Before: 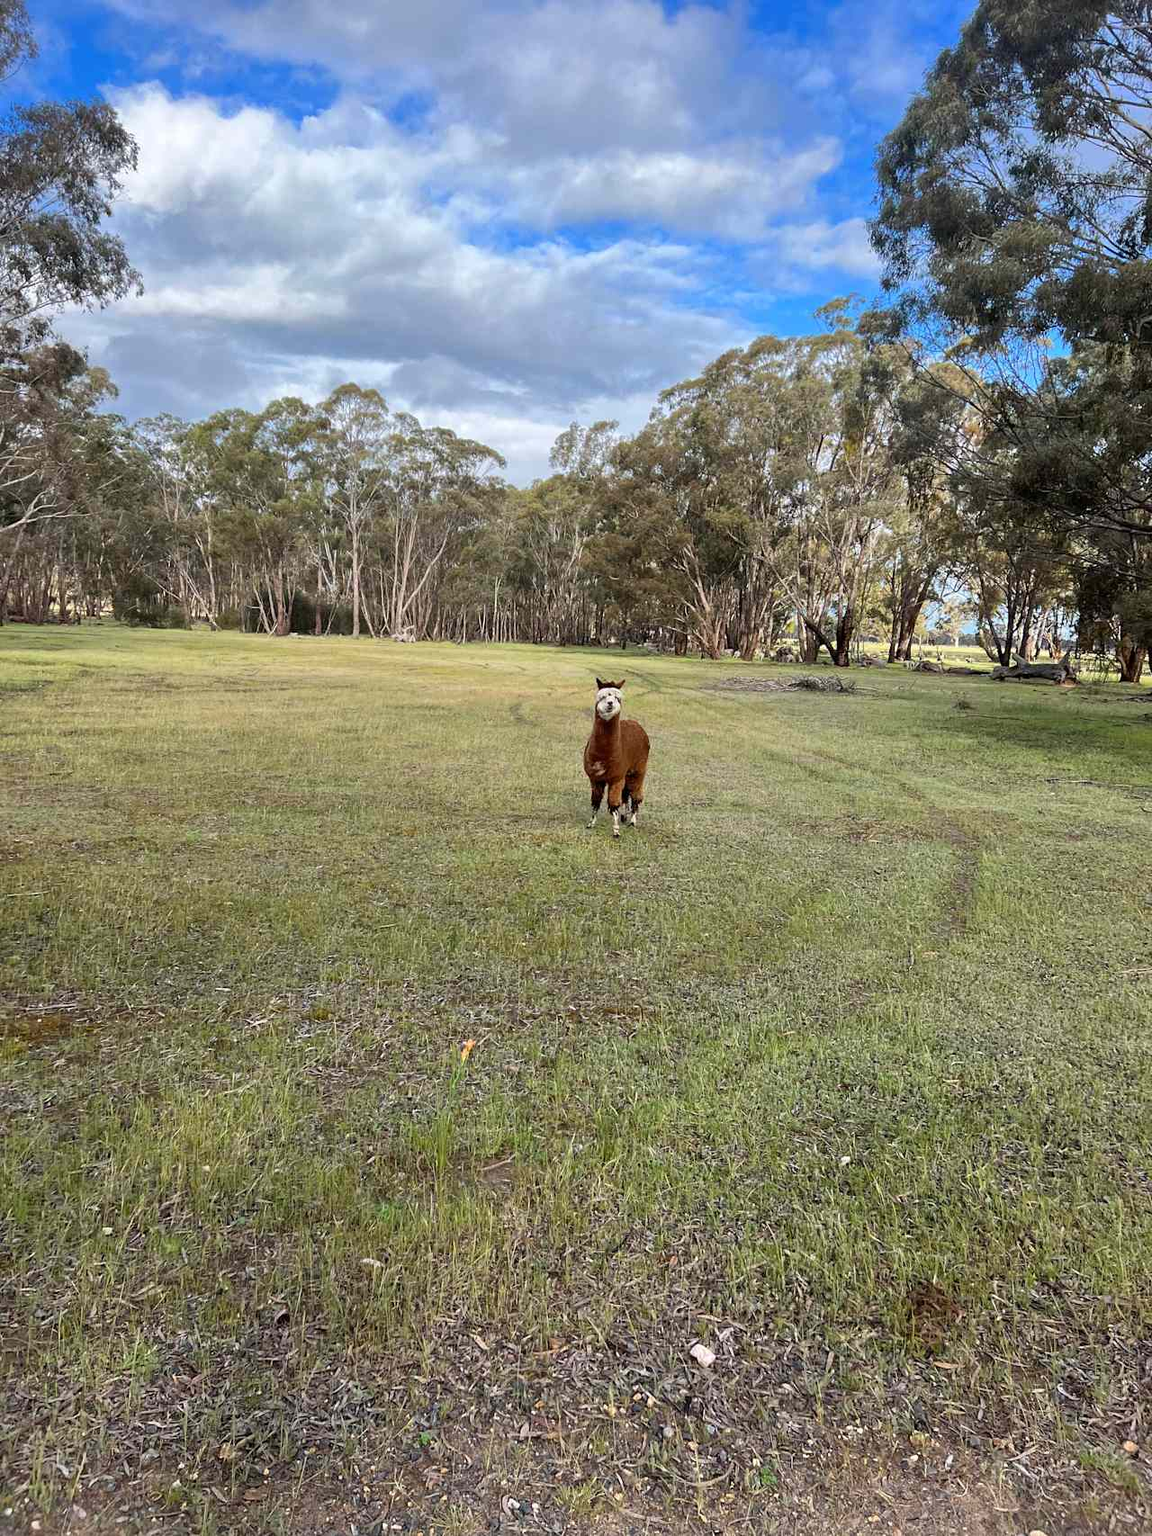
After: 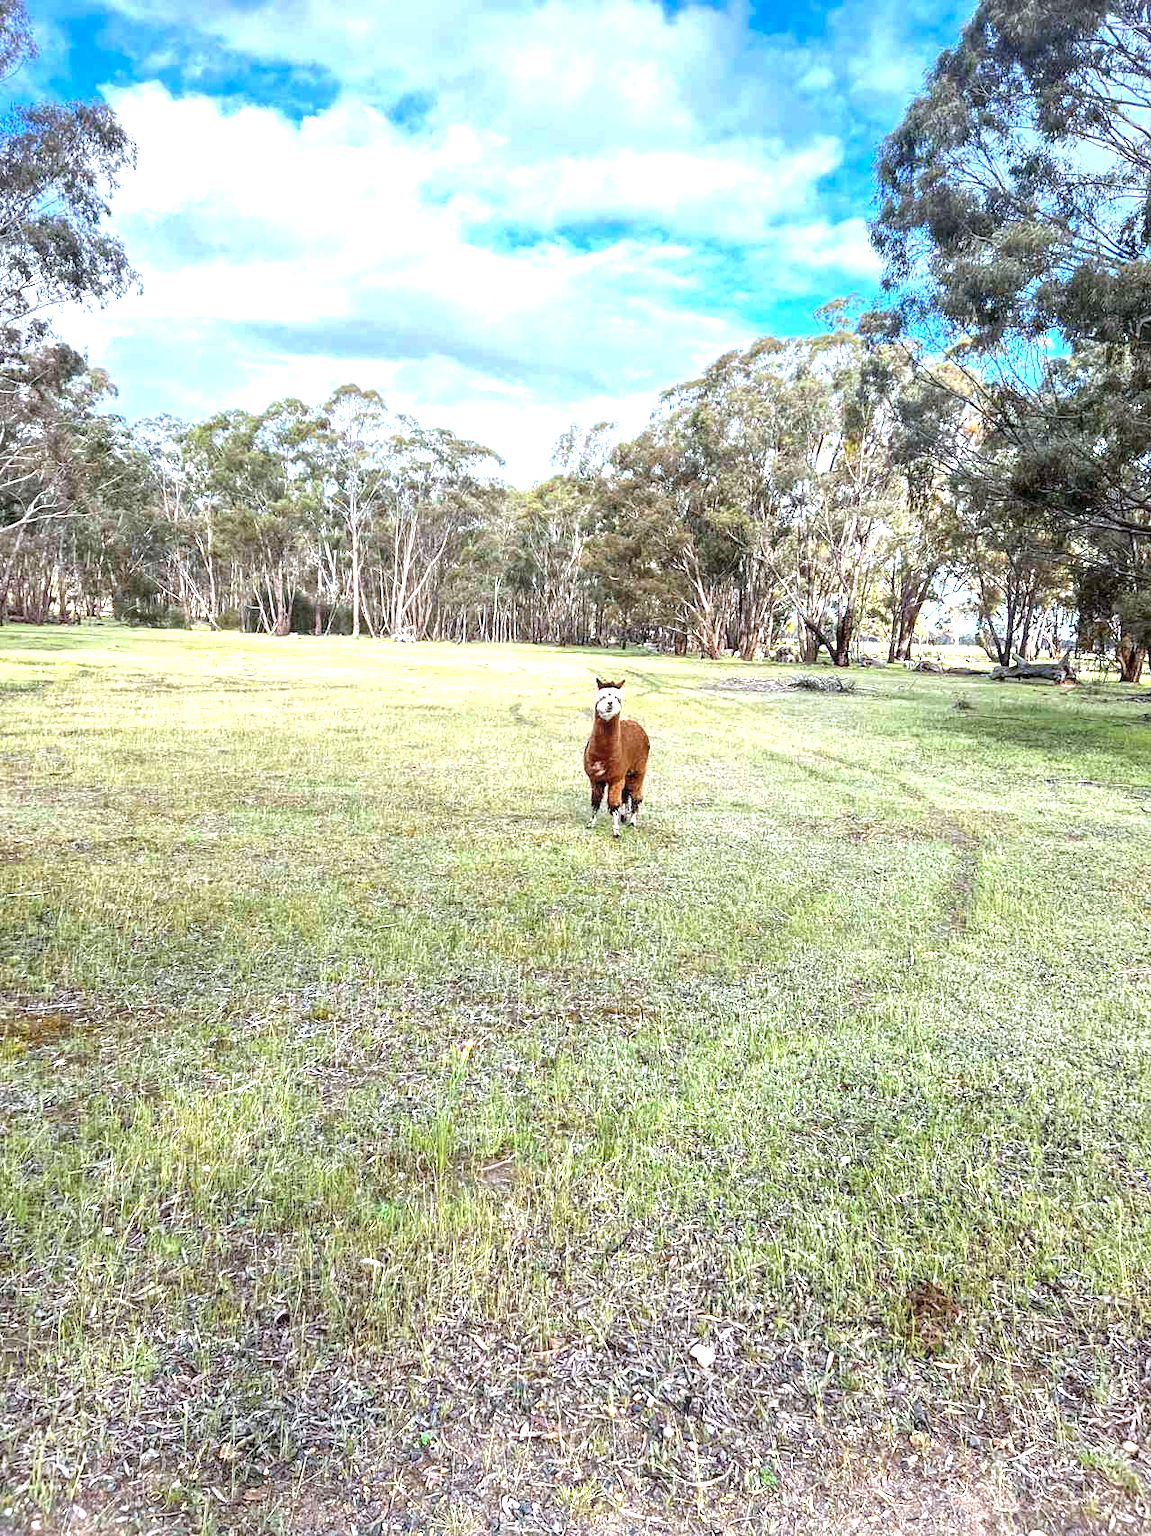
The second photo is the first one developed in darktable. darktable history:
exposure: black level correction 0, exposure 1.379 EV, compensate exposure bias true, compensate highlight preservation false
local contrast: on, module defaults
color calibration: x 0.367, y 0.379, temperature 4391.21 K, saturation algorithm version 1 (2020)
